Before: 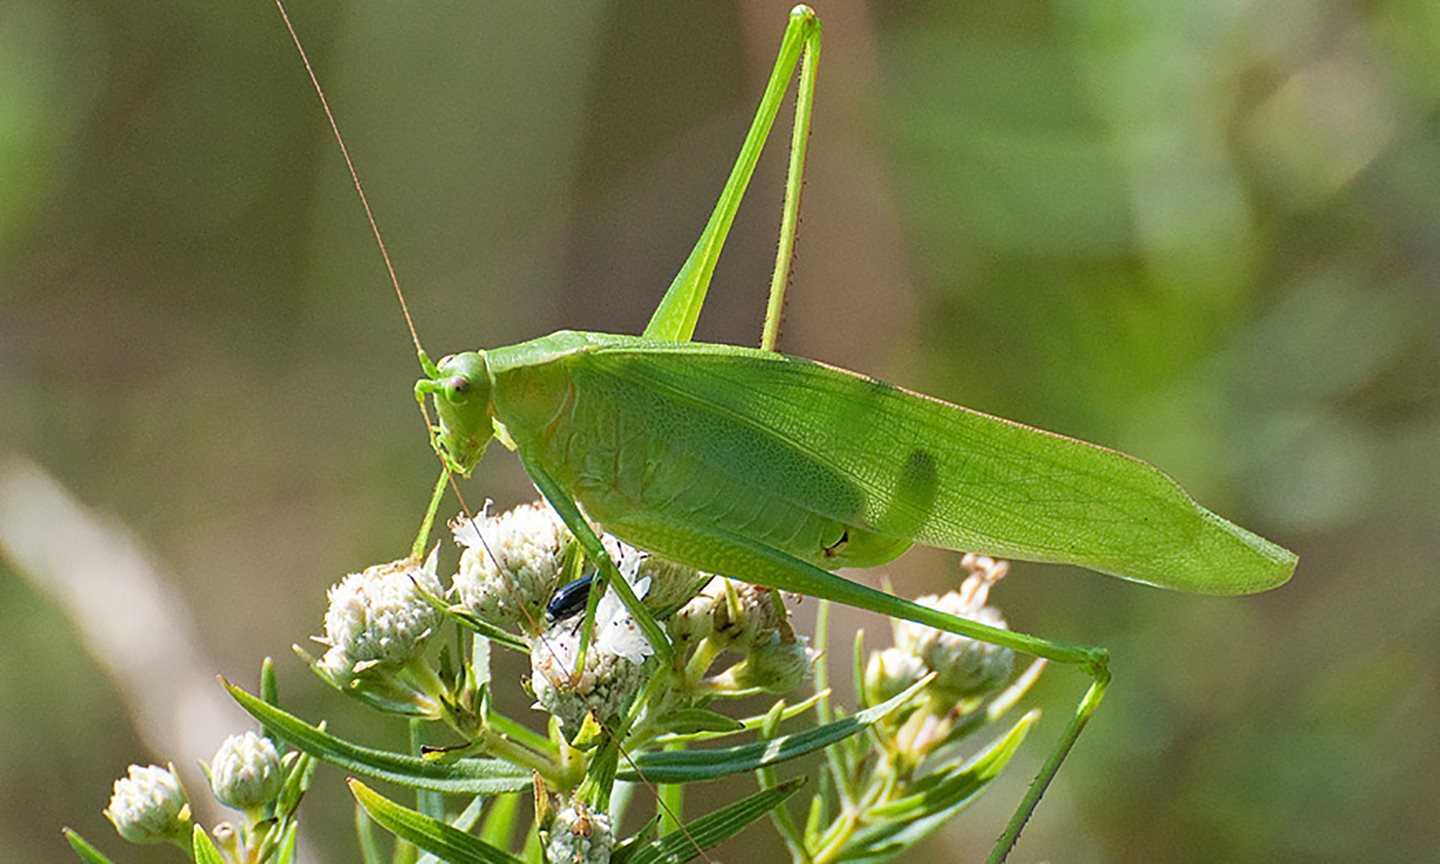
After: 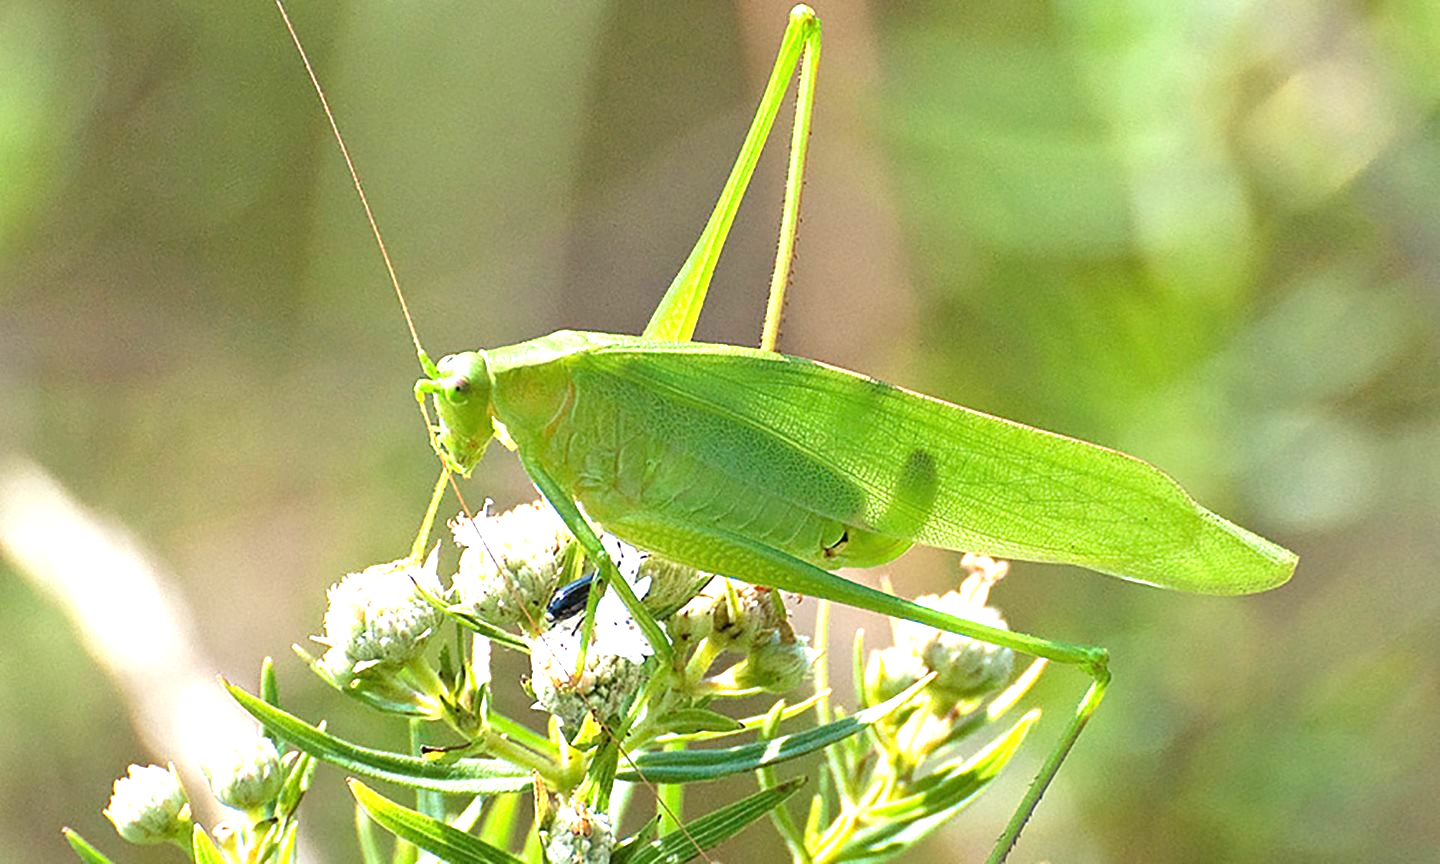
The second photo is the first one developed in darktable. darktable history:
tone equalizer: edges refinement/feathering 500, mask exposure compensation -1.57 EV, preserve details no
exposure: exposure 1.143 EV, compensate highlight preservation false
